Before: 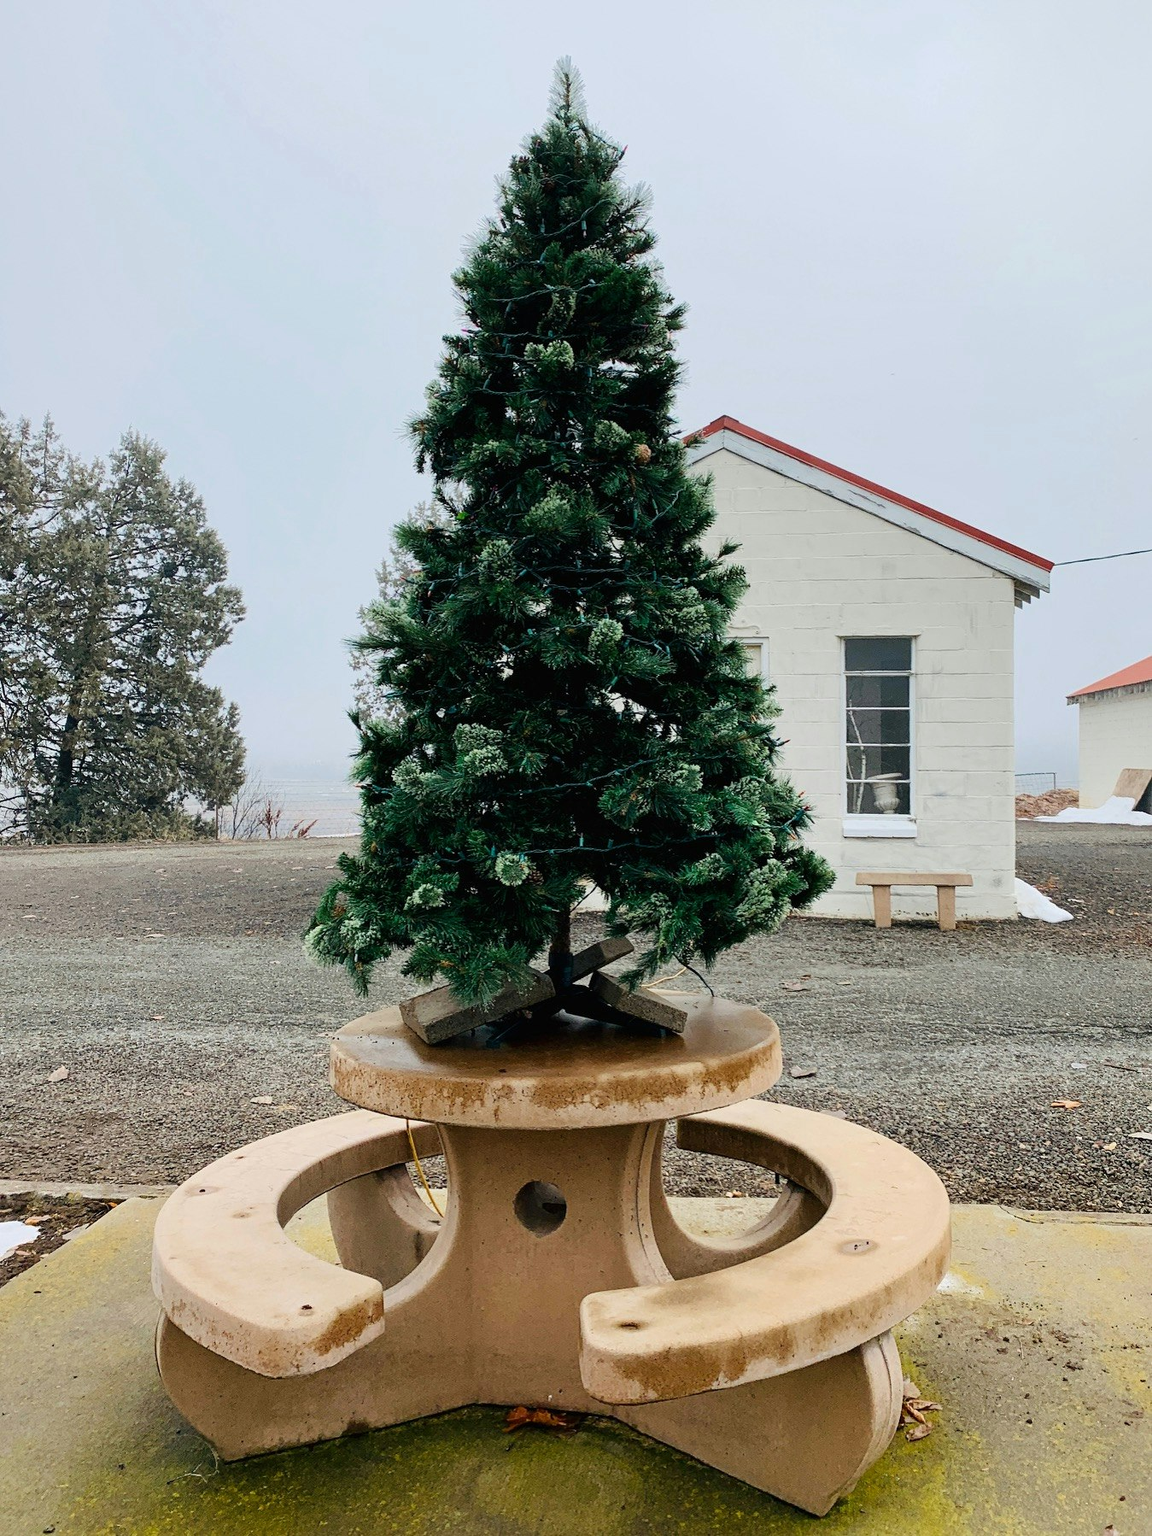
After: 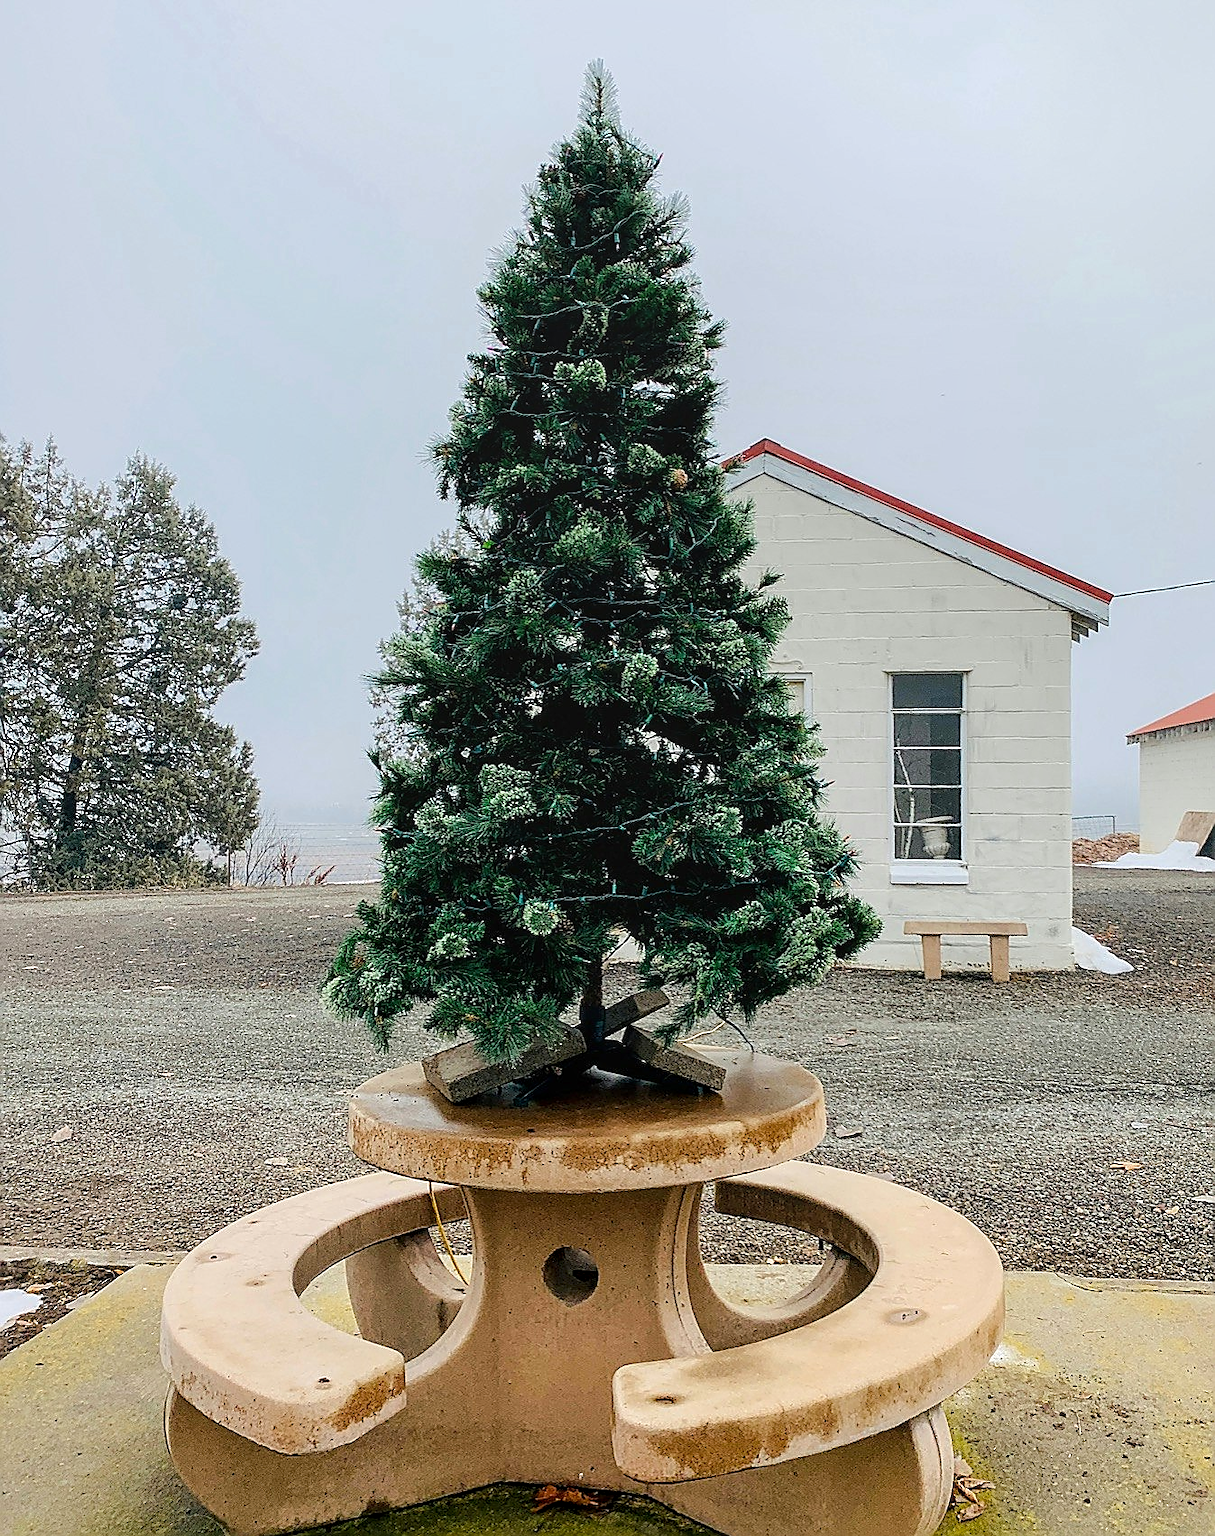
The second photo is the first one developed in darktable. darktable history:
sharpen: radius 1.374, amount 1.267, threshold 0.656
crop and rotate: top 0.013%, bottom 5.268%
local contrast: on, module defaults
color balance rgb: perceptual saturation grading › global saturation 0.753%, perceptual brilliance grading › mid-tones 9.779%, perceptual brilliance grading › shadows 15.452%
